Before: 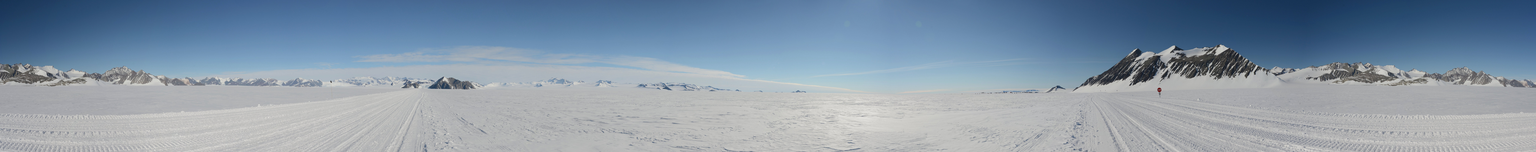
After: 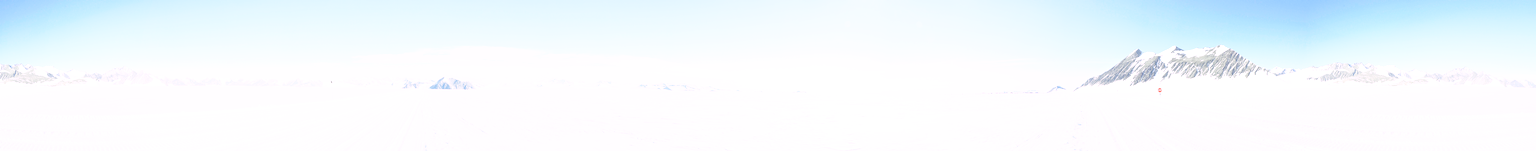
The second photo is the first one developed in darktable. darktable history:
sharpen: on, module defaults
color look up table: target L [98.57, 85.81, 79.82, 79.72, 69.87, 48.05, 68.42, 64.48, 62.2, 59.8, 61.14, 40.08, 34.65, 25.8, 23.85, 200.63, 85.99, 84.7, 71.01, 65.71, 62.3, 56.52, 45.88, 55.14, 40.89, 37.01, 44.1, 36.73, 9.656, 84.34, 78.84, 71.88, 64.6, 64.2, 58.34, 61.4, 60.38, 43.56, 44.09, 48.69, 39.88, 36.13, 17.58, 15.52, 85.39, 77.92, 64.11, 49.94, 32.15], target a [8.461, -1.946, -2.742, -38, -49.1, -37.81, -24.89, -41.56, -43.72, -9.313, -5.421, -28.82, -24.18, -1.401, -12.45, 0, 2.078, 9.747, 9.09, 10.66, 51.7, 68.37, 52.66, 53.24, 27.67, 4.317, 52.12, 33.44, 17.64, 13.38, 28.34, 19.61, 63.43, 68.46, 2.102, -13.69, 9.889, 25.35, 9.27, 54.35, 41.03, 28.68, 5.355, 15.83, -10.74, -40.11, -24.41, -22.19, 5.717], target b [1.604, 24.42, 60.41, -35.05, -7.43, 35.93, -4.636, 45.58, 1.016, 51.07, 20.21, 26.05, 24.12, 21.01, 3.25, 0, 42.6, 21.39, 60.51, 48.89, 20.81, -5.45, 28.44, 0.613, 4.967, 14.39, 25.54, 31.15, 17.31, -27.35, -12.15, -43.11, -31.97, -46.73, -10.78, -59.07, -59.83, -31.69, -65.94, -63.76, -44.75, -78.4, -3.911, -28.73, -26.95, -38.61, -50.22, -18.91, -38.35], num patches 49
tone curve: curves: ch0 [(0, 0) (0.003, 0) (0.011, 0.001) (0.025, 0.003) (0.044, 0.005) (0.069, 0.012) (0.1, 0.023) (0.136, 0.039) (0.177, 0.088) (0.224, 0.15) (0.277, 0.24) (0.335, 0.337) (0.399, 0.437) (0.468, 0.535) (0.543, 0.629) (0.623, 0.71) (0.709, 0.782) (0.801, 0.856) (0.898, 0.94) (1, 1)], preserve colors none
exposure: exposure 0.661 EV, compensate highlight preservation false
local contrast: highlights 66%, shadows 33%, detail 166%, midtone range 0.2
contrast brightness saturation: contrast 0.4, brightness 0.05, saturation 0.25
